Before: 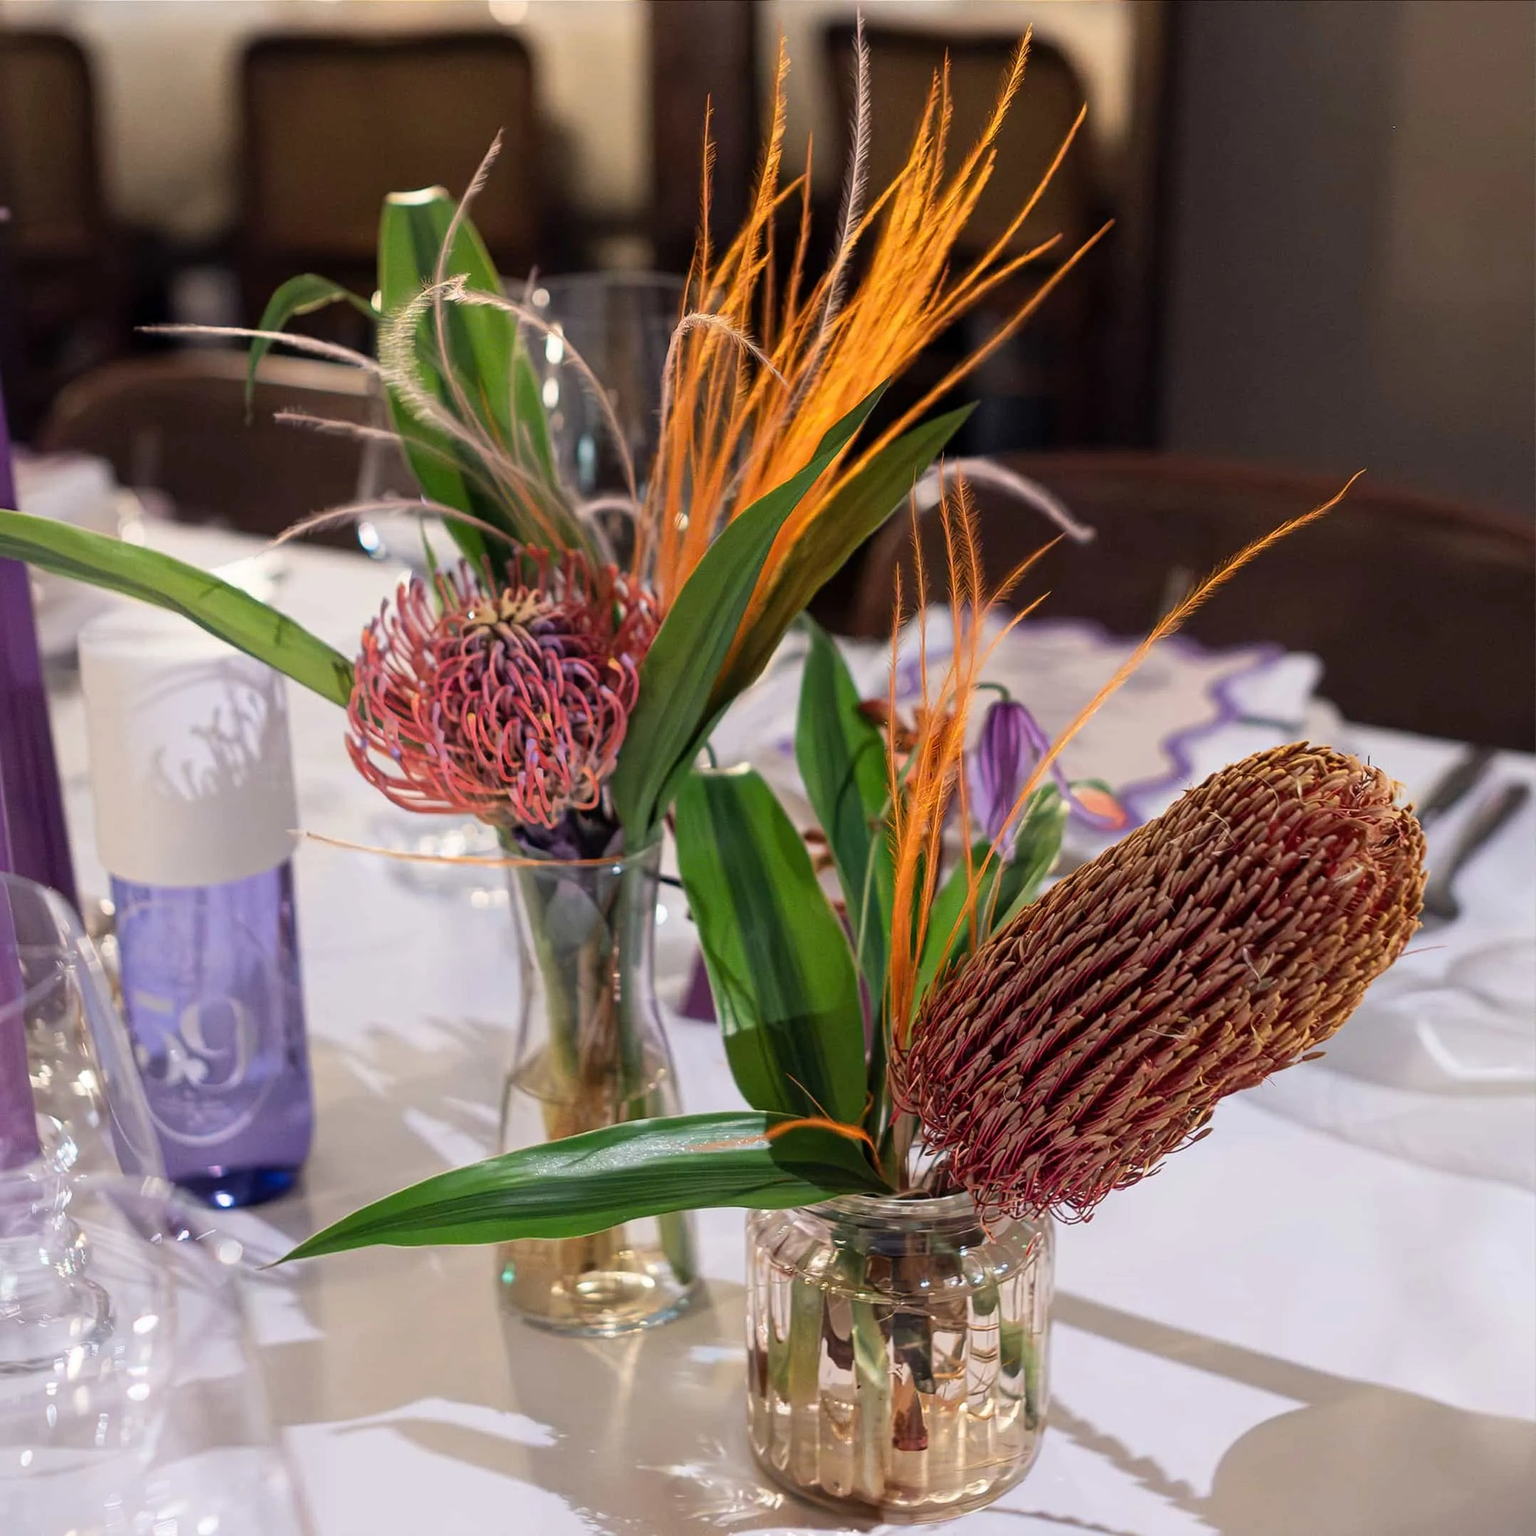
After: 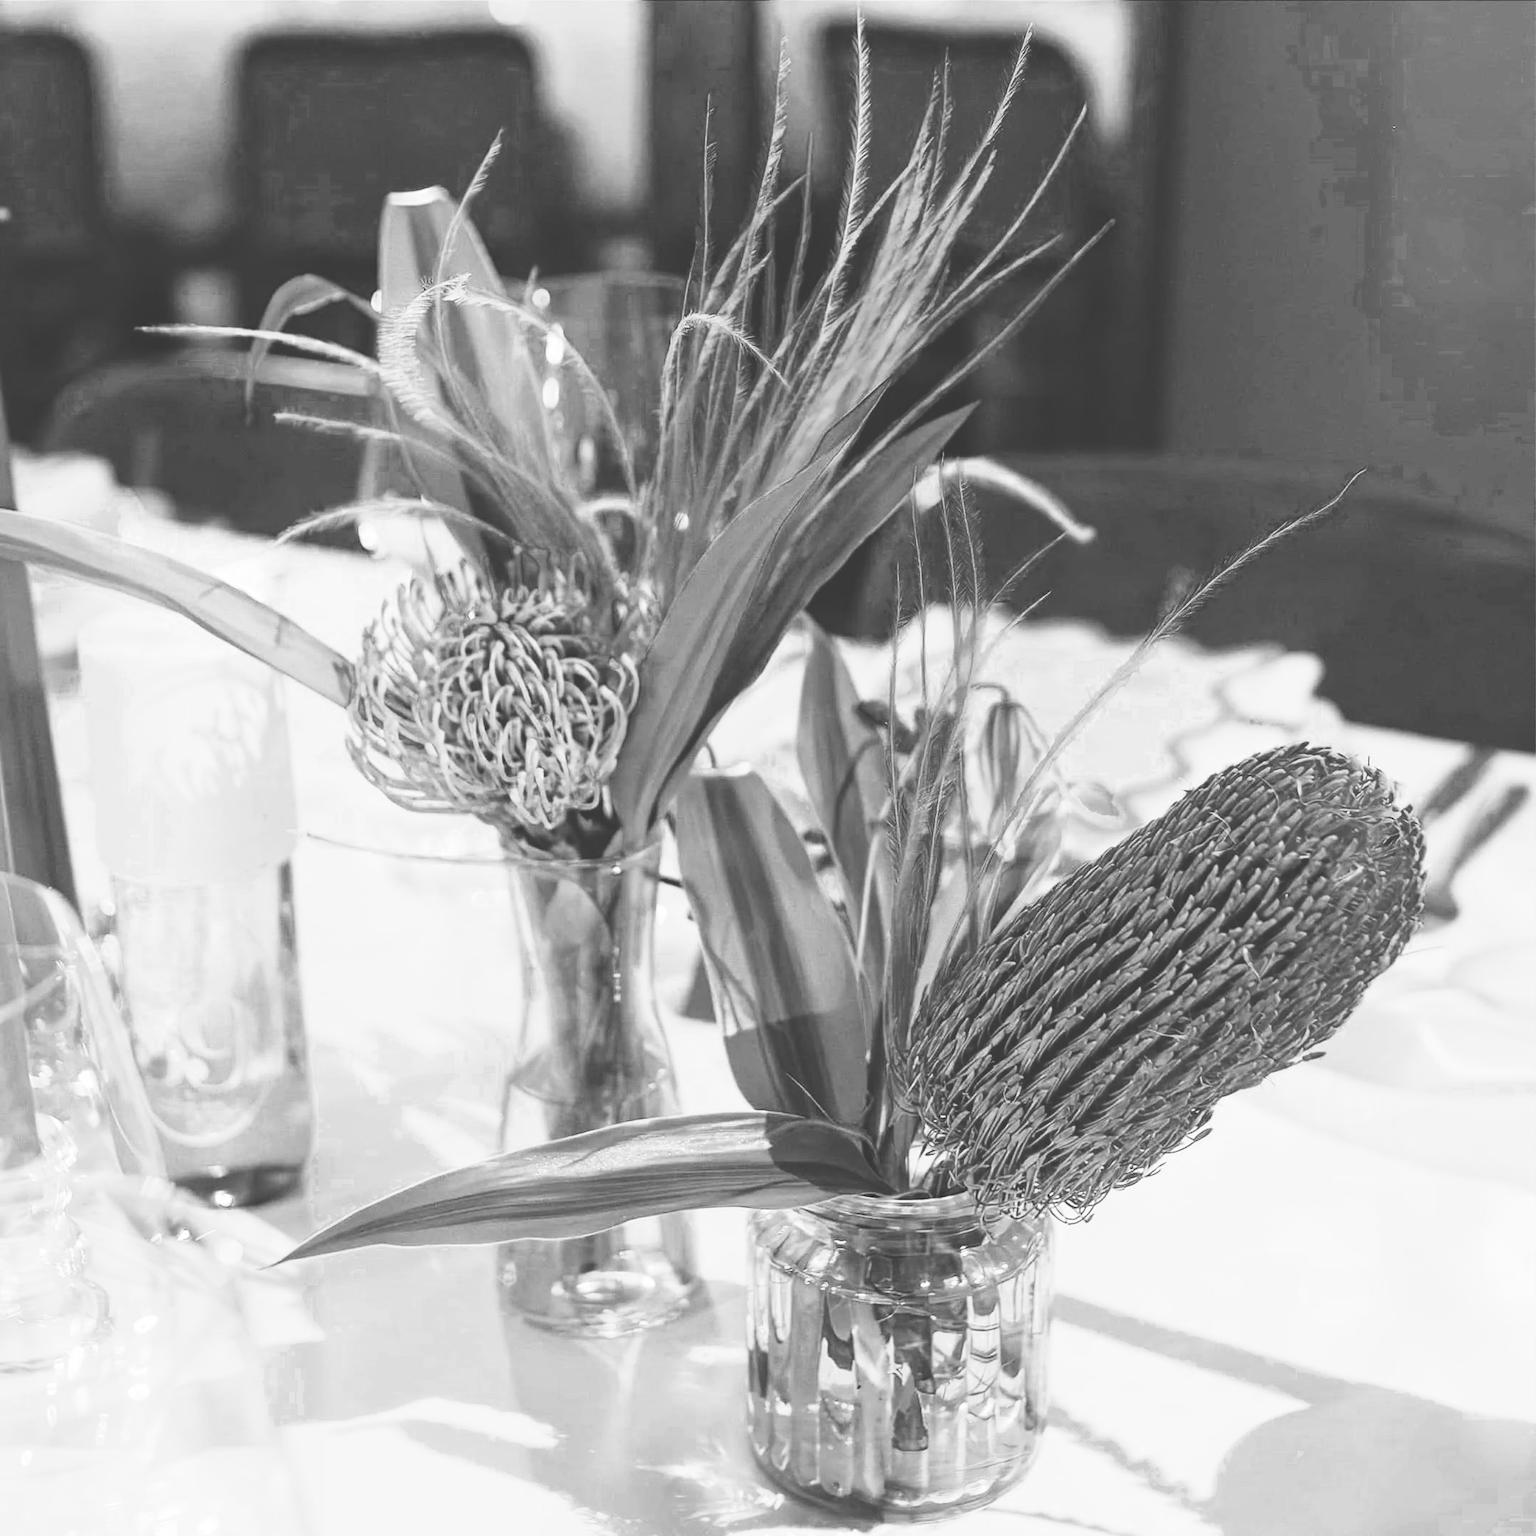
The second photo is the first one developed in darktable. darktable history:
color zones: curves: ch0 [(0.002, 0.589) (0.107, 0.484) (0.146, 0.249) (0.217, 0.352) (0.309, 0.525) (0.39, 0.404) (0.455, 0.169) (0.597, 0.055) (0.724, 0.212) (0.775, 0.691) (0.869, 0.571) (1, 0.587)]; ch1 [(0, 0) (0.143, 0) (0.286, 0) (0.429, 0) (0.571, 0) (0.714, 0) (0.857, 0)]
exposure: black level correction -0.03, compensate highlight preservation false
base curve: curves: ch0 [(0, 0) (0, 0.001) (0.001, 0.001) (0.004, 0.002) (0.007, 0.004) (0.015, 0.013) (0.033, 0.045) (0.052, 0.096) (0.075, 0.17) (0.099, 0.241) (0.163, 0.42) (0.219, 0.55) (0.259, 0.616) (0.327, 0.722) (0.365, 0.765) (0.522, 0.873) (0.547, 0.881) (0.689, 0.919) (0.826, 0.952) (1, 1)], preserve colors none
